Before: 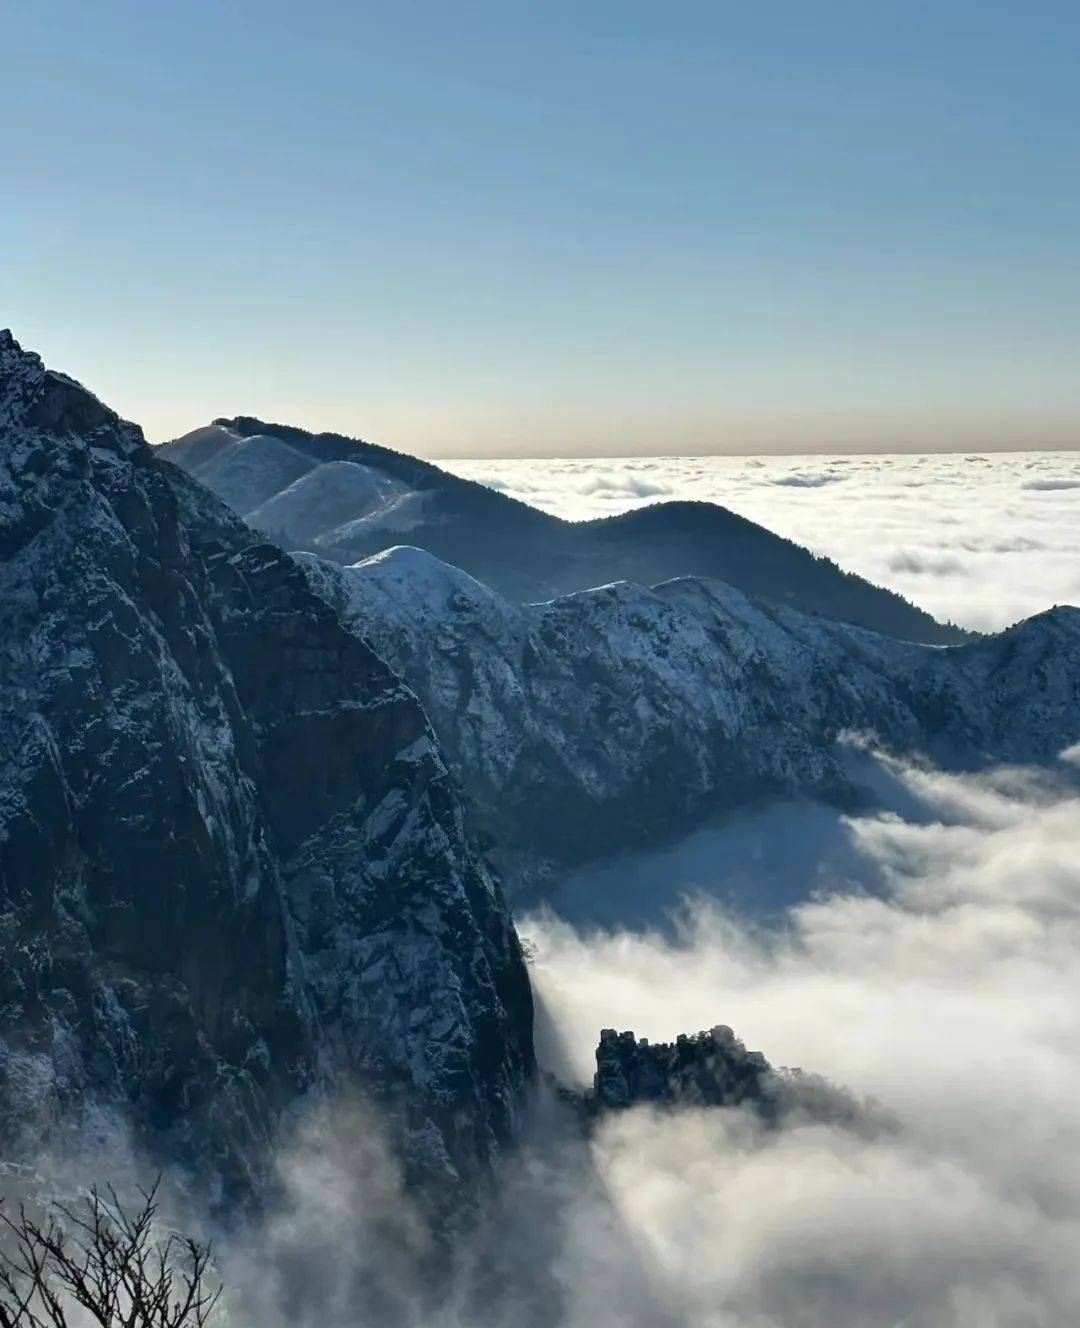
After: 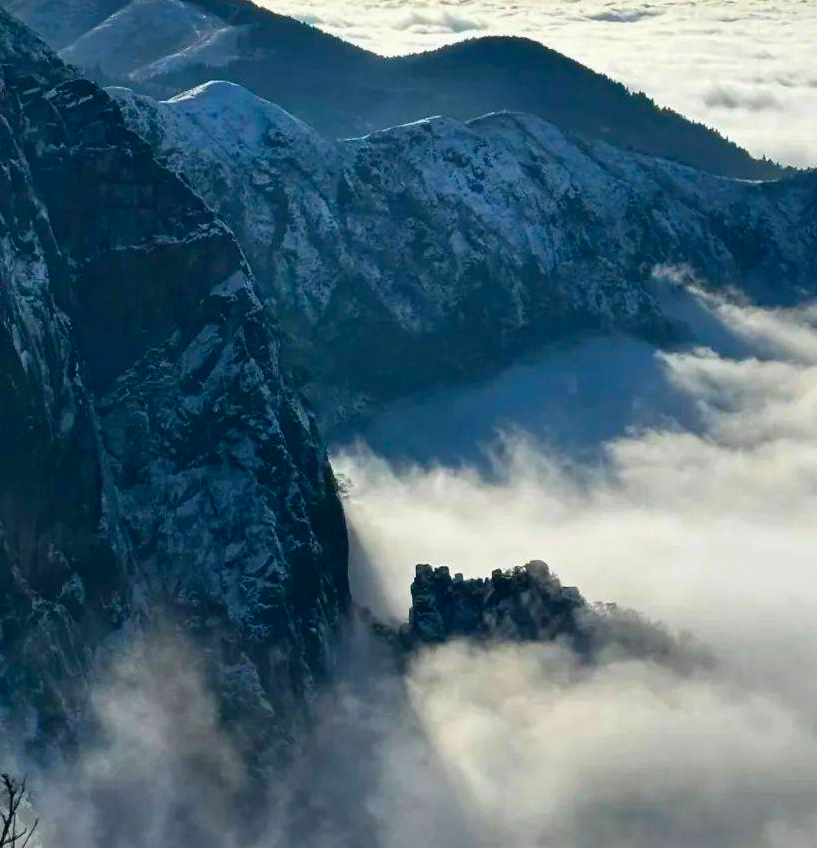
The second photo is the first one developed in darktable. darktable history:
color balance rgb: perceptual saturation grading › global saturation 30%, global vibrance 20%
rotate and perspective: automatic cropping off
crop and rotate: left 17.299%, top 35.115%, right 7.015%, bottom 1.024%
exposure: exposure -0.048 EV, compensate highlight preservation false
